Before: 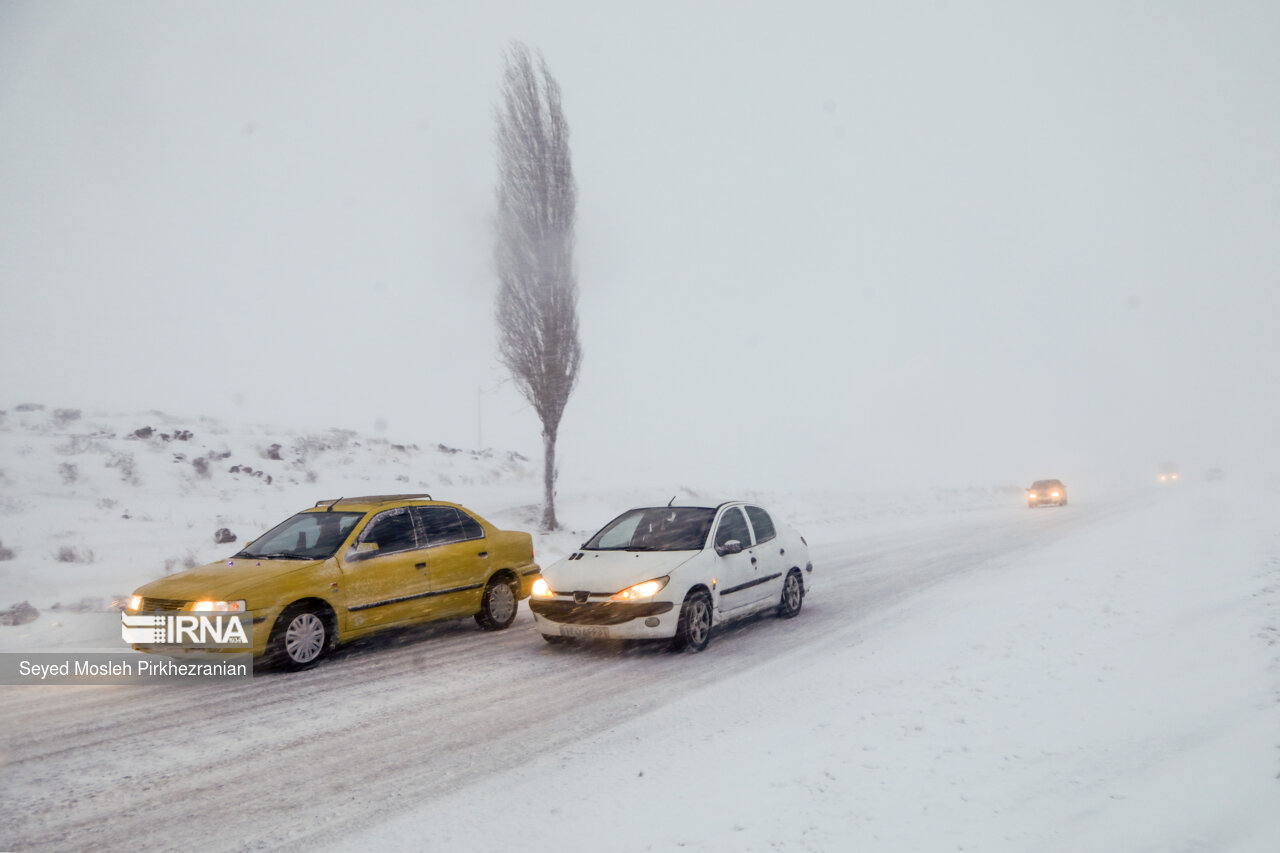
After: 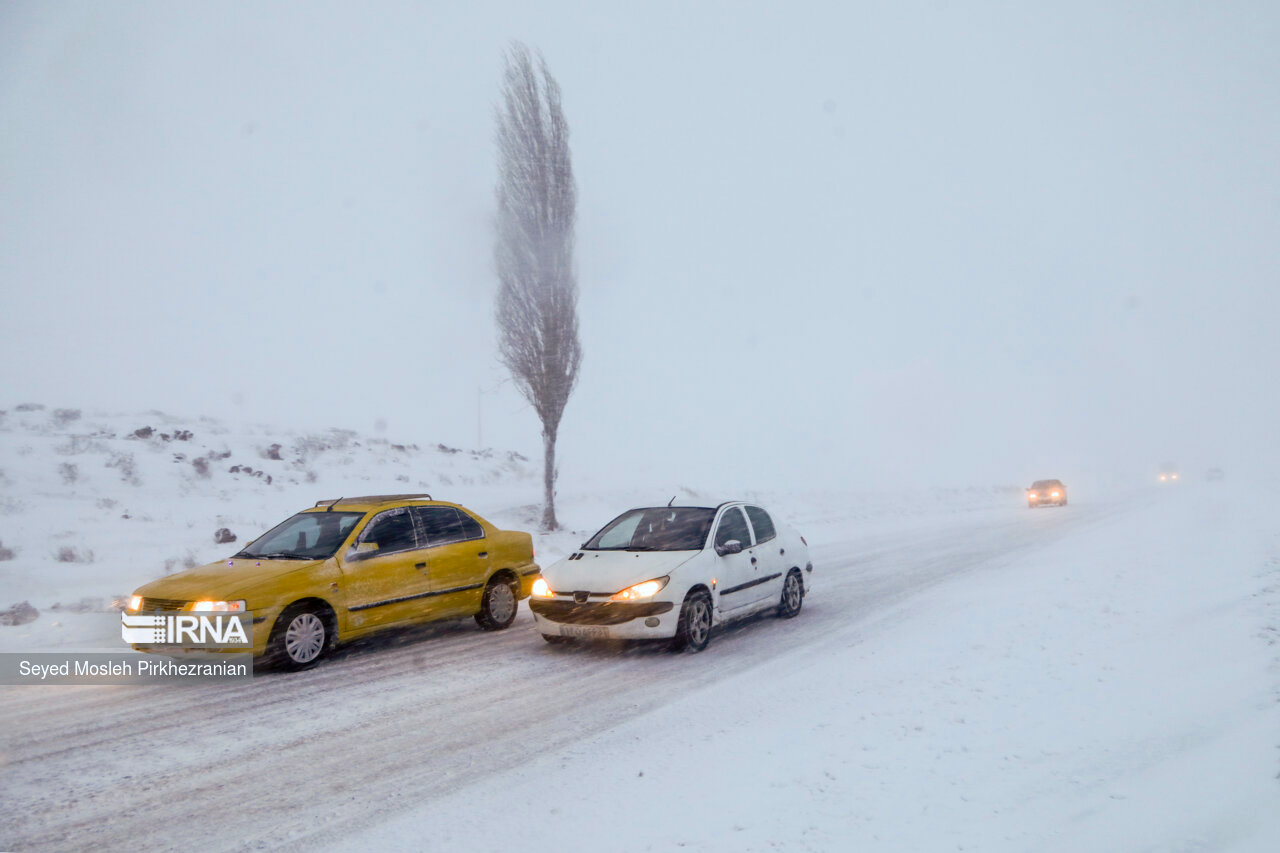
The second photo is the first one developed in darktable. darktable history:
color zones: curves: ch0 [(0, 0.5) (0.143, 0.5) (0.286, 0.5) (0.429, 0.5) (0.571, 0.5) (0.714, 0.476) (0.857, 0.5) (1, 0.5)]; ch2 [(0, 0.5) (0.143, 0.5) (0.286, 0.5) (0.429, 0.5) (0.571, 0.5) (0.714, 0.487) (0.857, 0.5) (1, 0.5)]
white balance: red 0.976, blue 1.04
tone equalizer: on, module defaults
